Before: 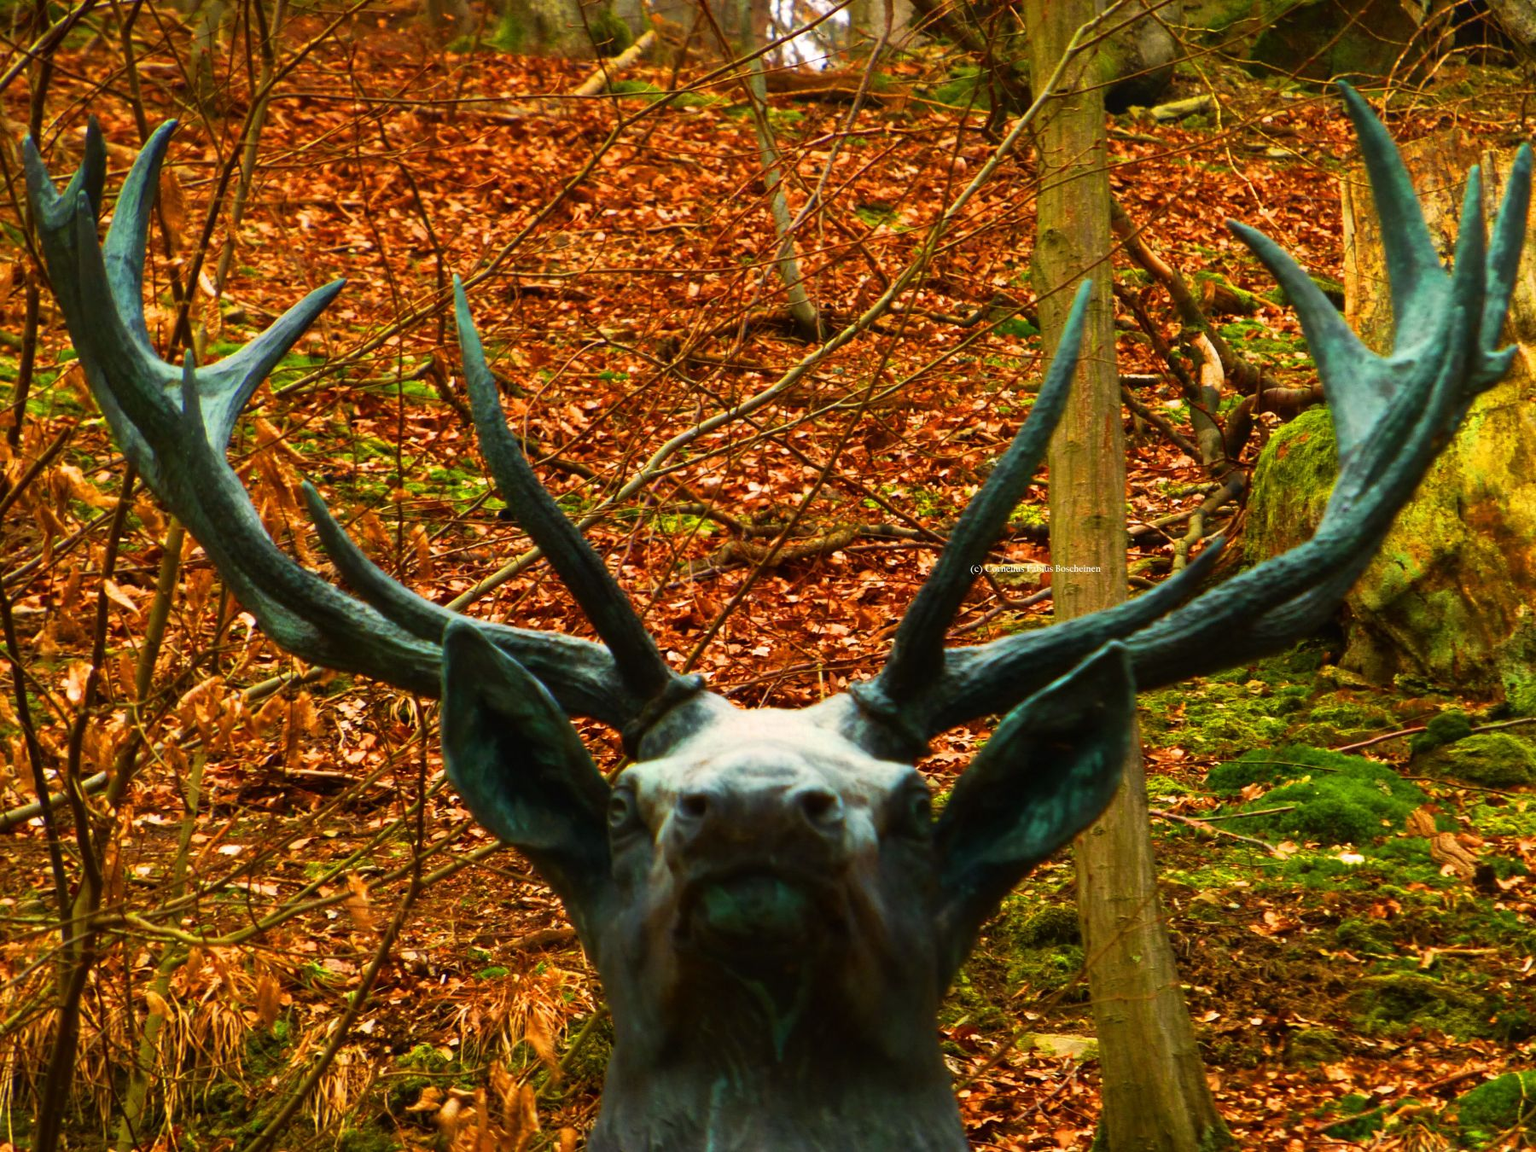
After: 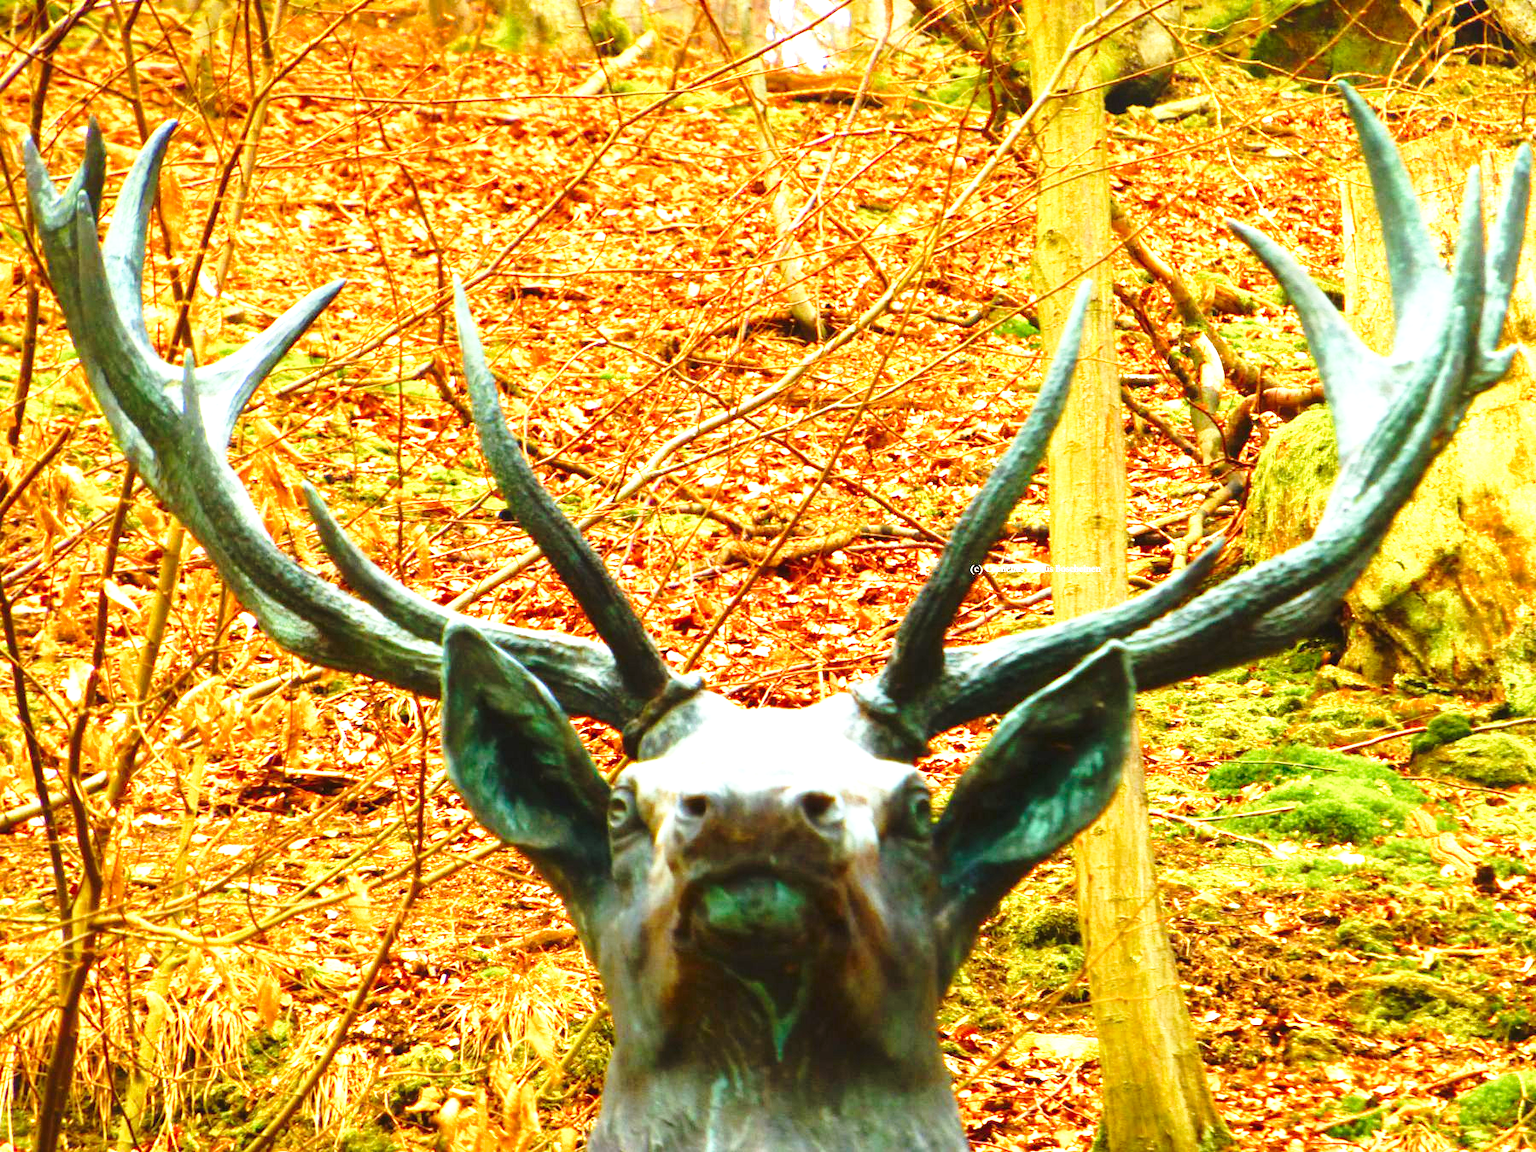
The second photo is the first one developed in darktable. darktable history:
exposure: black level correction 0, exposure 1.965 EV, compensate highlight preservation false
base curve: curves: ch0 [(0, 0) (0.028, 0.03) (0.121, 0.232) (0.46, 0.748) (0.859, 0.968) (1, 1)], preserve colors none
